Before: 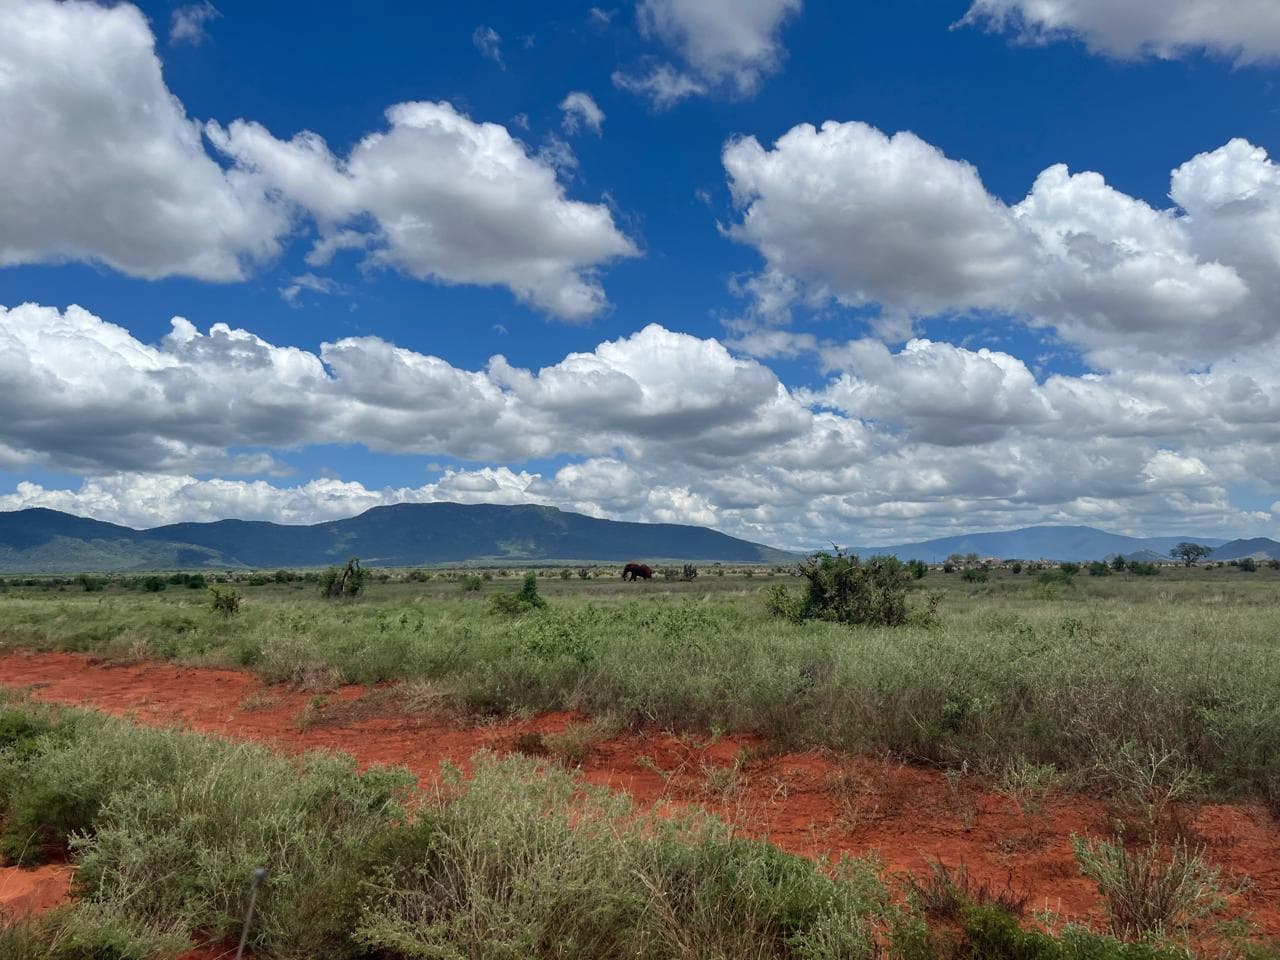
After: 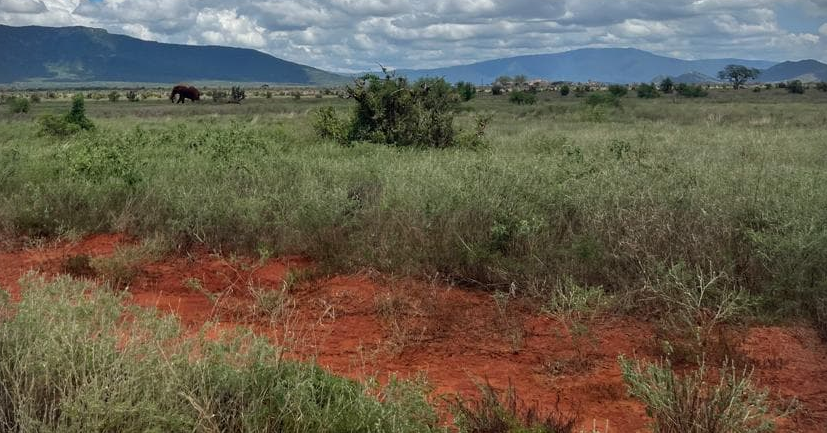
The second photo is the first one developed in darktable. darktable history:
crop and rotate: left 35.385%, top 49.851%, bottom 4.996%
vignetting: fall-off start 92.17%
